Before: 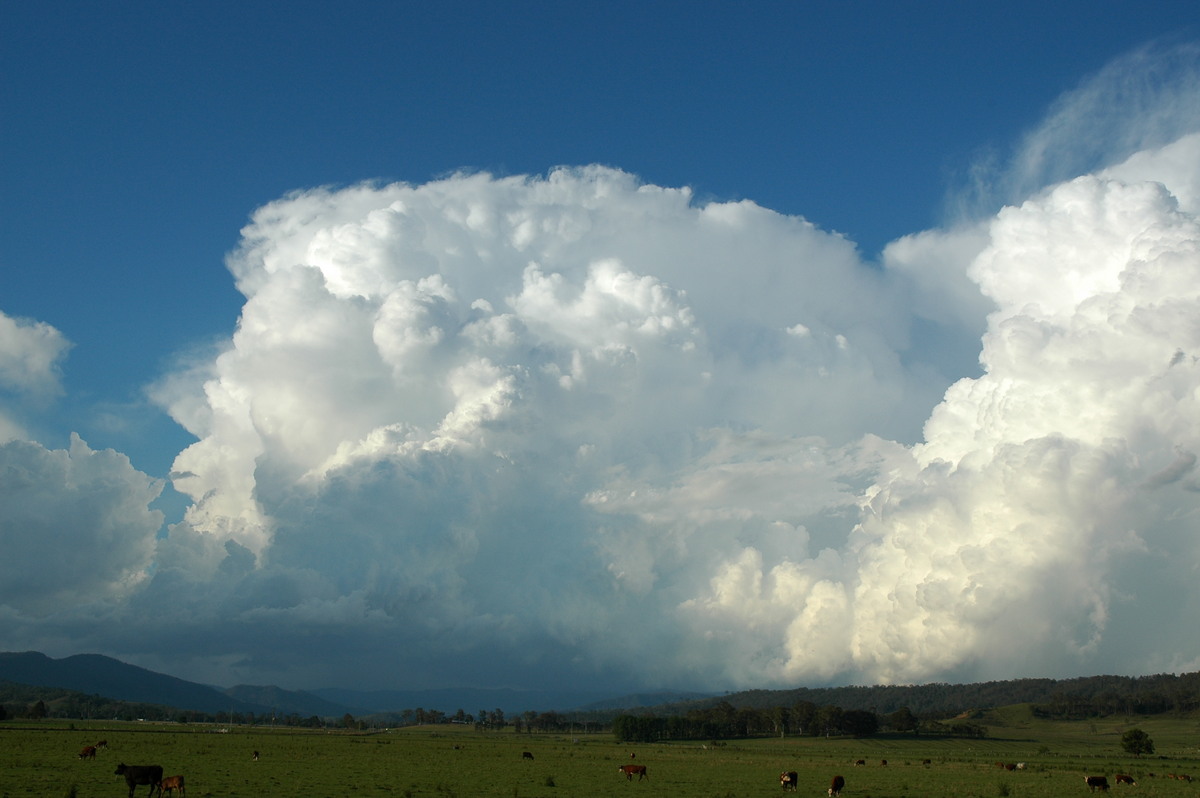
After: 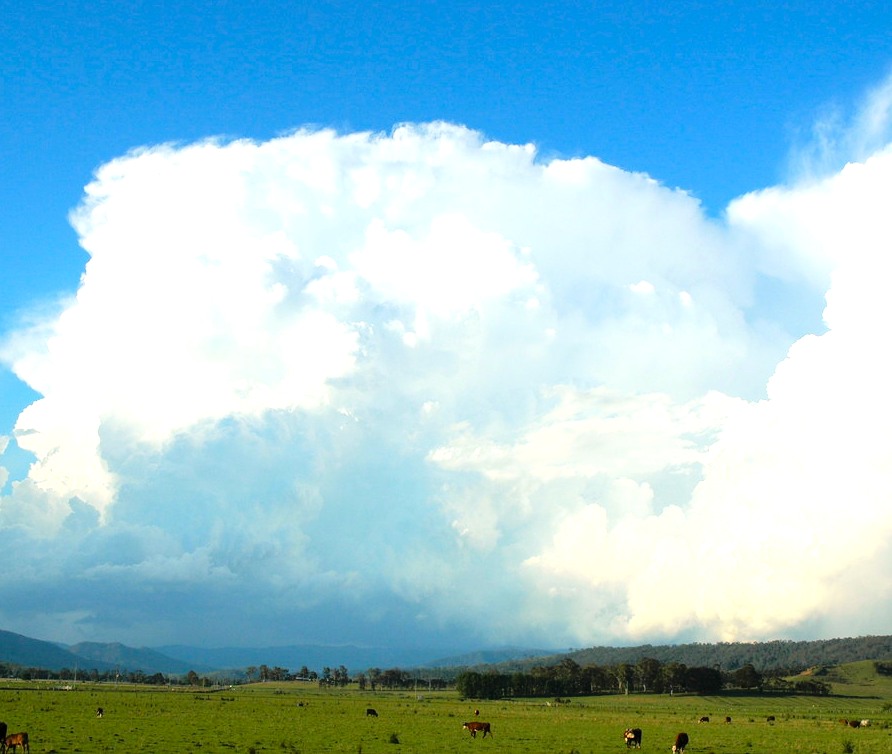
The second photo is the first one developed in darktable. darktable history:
exposure: exposure 1.274 EV, compensate exposure bias true, compensate highlight preservation false
tone curve: curves: ch0 [(0, 0) (0.058, 0.039) (0.168, 0.123) (0.282, 0.327) (0.45, 0.534) (0.676, 0.751) (0.89, 0.919) (1, 1)]; ch1 [(0, 0) (0.094, 0.081) (0.285, 0.299) (0.385, 0.403) (0.447, 0.455) (0.495, 0.496) (0.544, 0.552) (0.589, 0.612) (0.722, 0.728) (1, 1)]; ch2 [(0, 0) (0.257, 0.217) (0.43, 0.421) (0.498, 0.507) (0.531, 0.544) (0.56, 0.579) (0.625, 0.66) (1, 1)], color space Lab, linked channels, preserve colors none
crop and rotate: left 13.073%, top 5.412%, right 12.515%
color balance rgb: highlights gain › chroma 1.094%, highlights gain › hue 54.04°, perceptual saturation grading › global saturation 10.033%, global vibrance 20%
